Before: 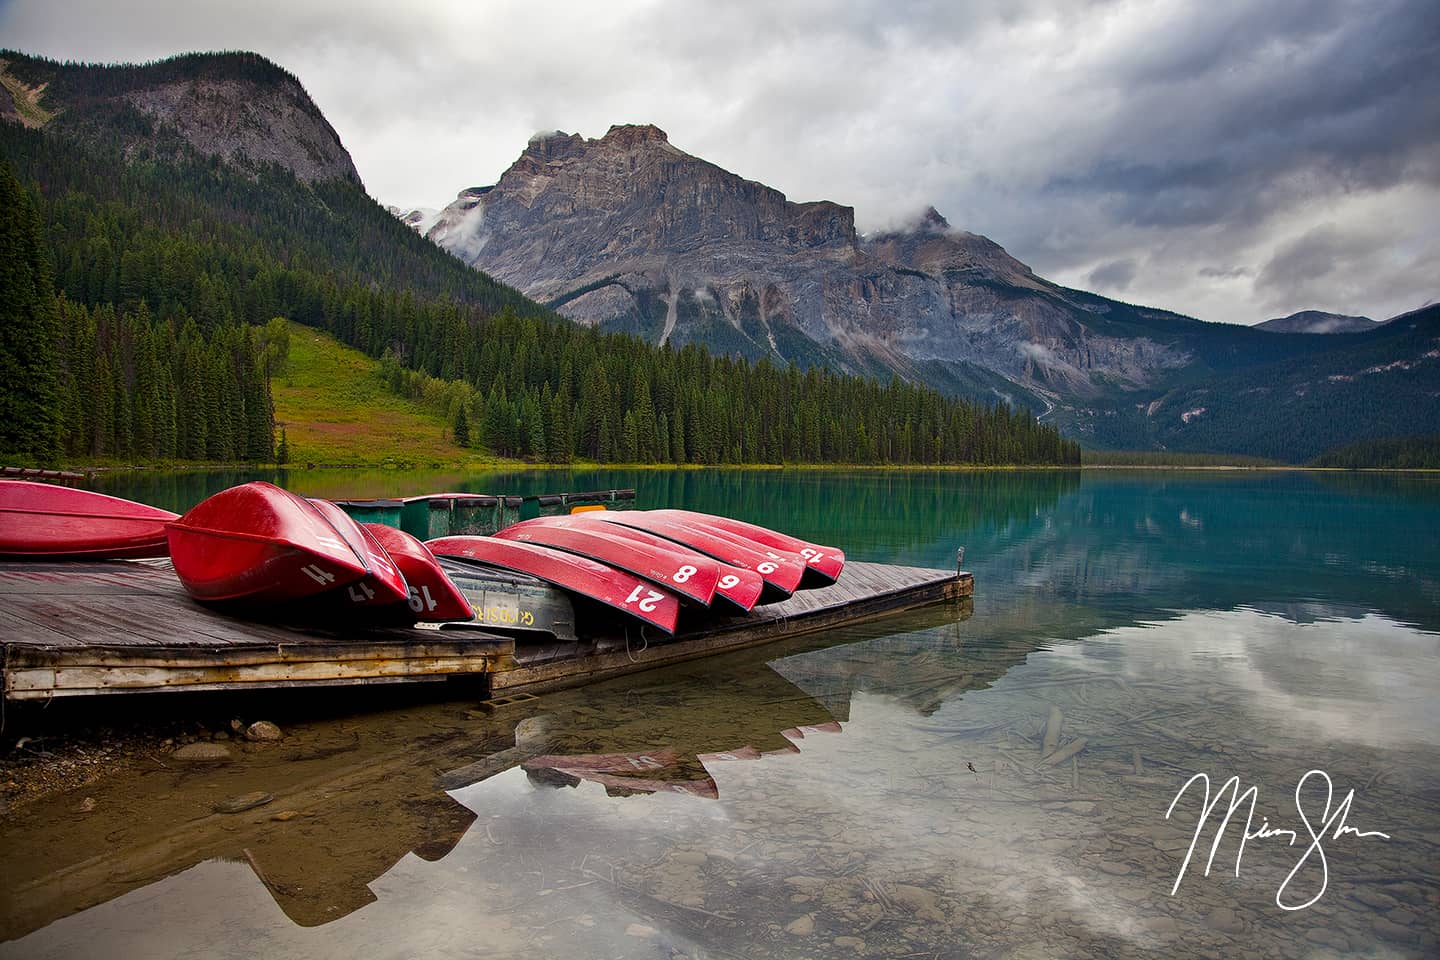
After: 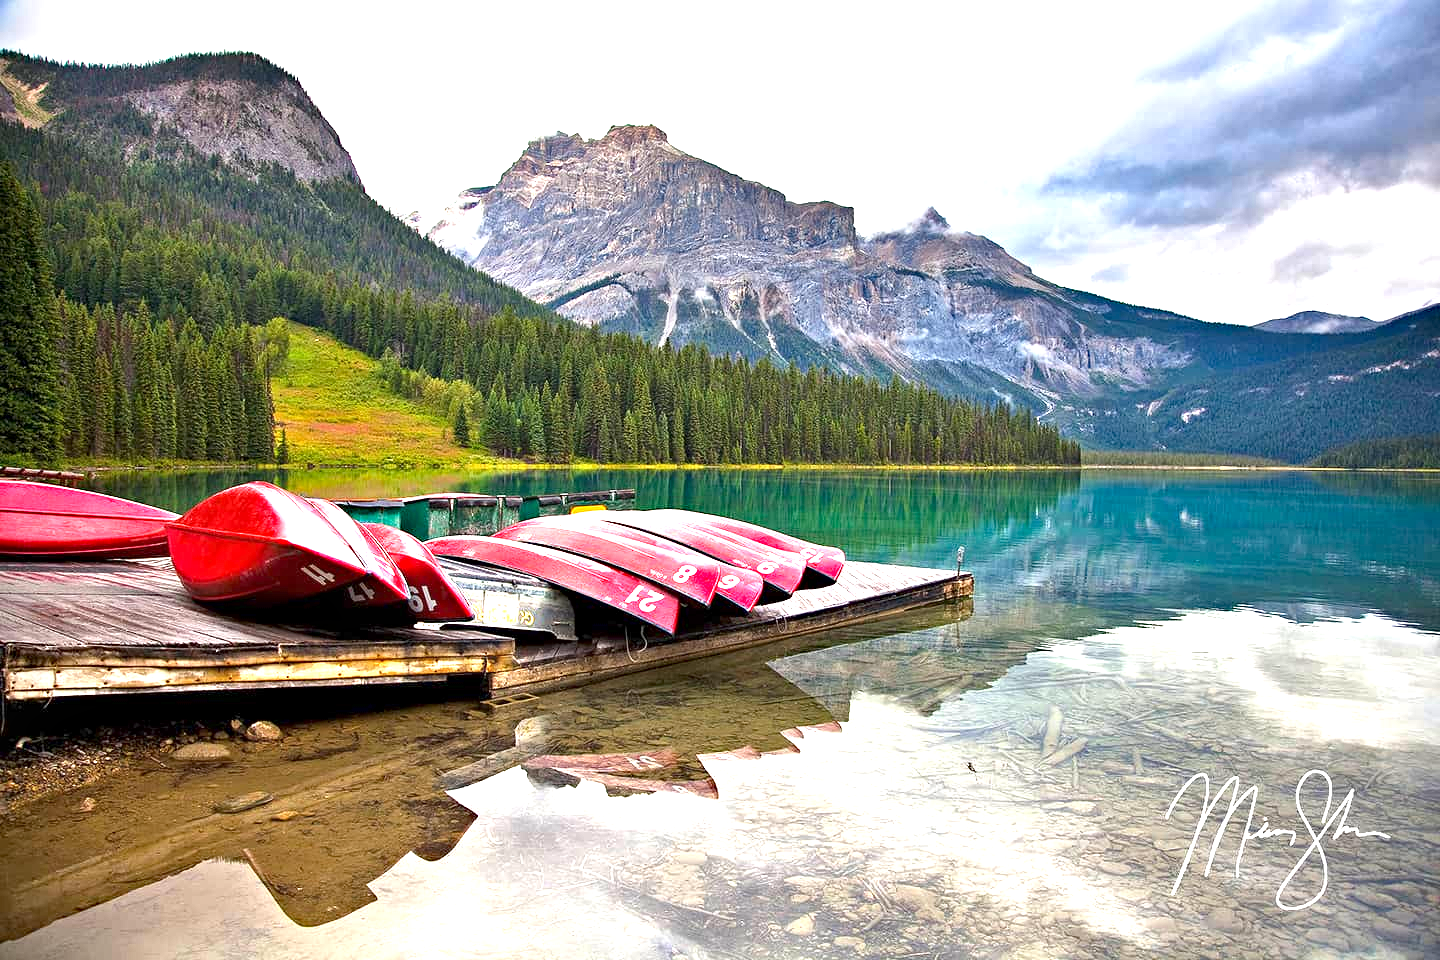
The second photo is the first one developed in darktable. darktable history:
local contrast: mode bilateral grid, contrast 25, coarseness 50, detail 123%, midtone range 0.2
haze removal: adaptive false
exposure: black level correction 0, exposure 1.908 EV, compensate highlight preservation false
